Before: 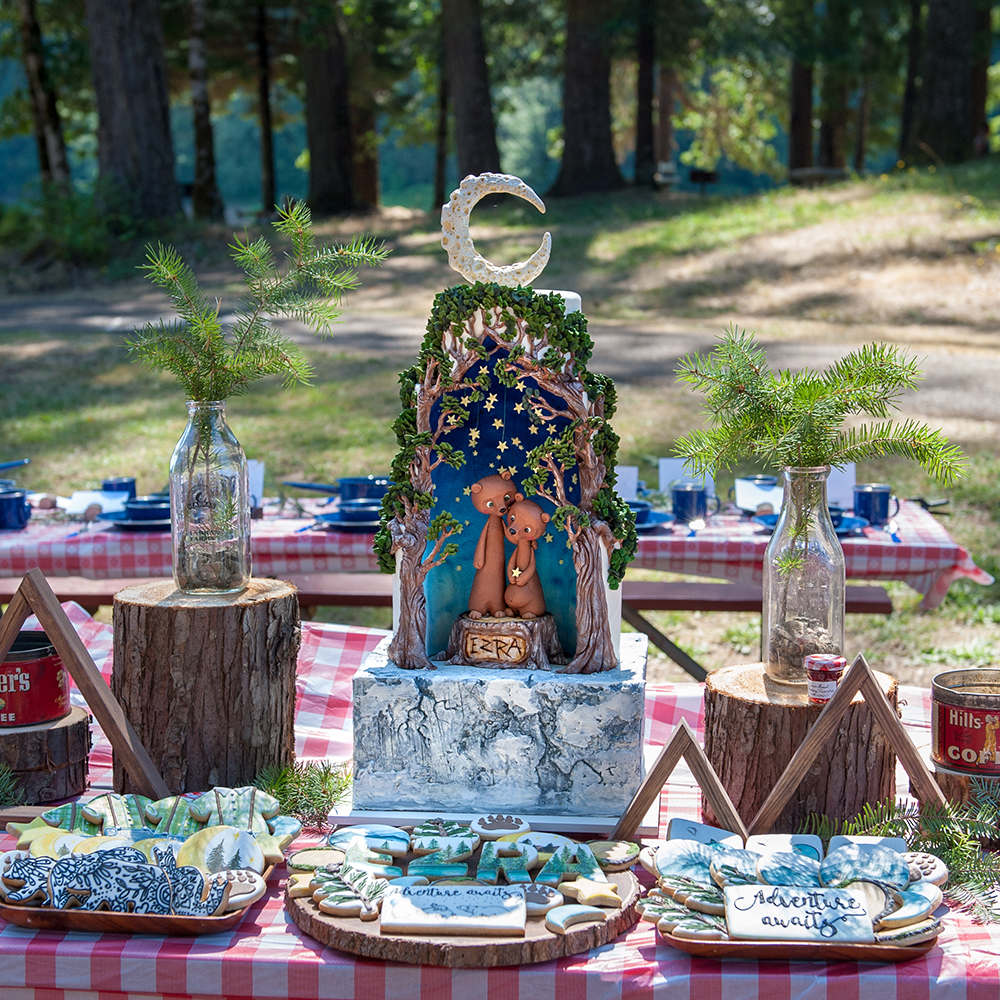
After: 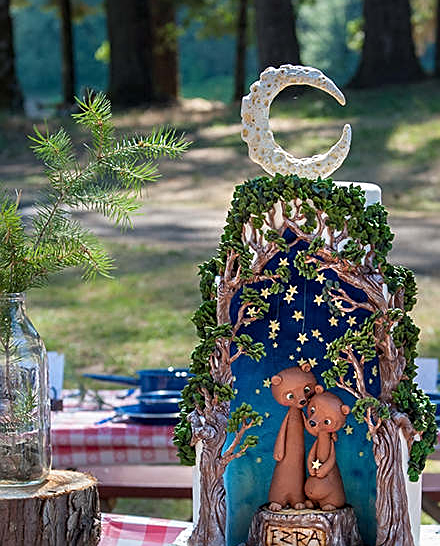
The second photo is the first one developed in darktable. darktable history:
crop: left 20.053%, top 10.853%, right 35.613%, bottom 34.364%
sharpen: on, module defaults
